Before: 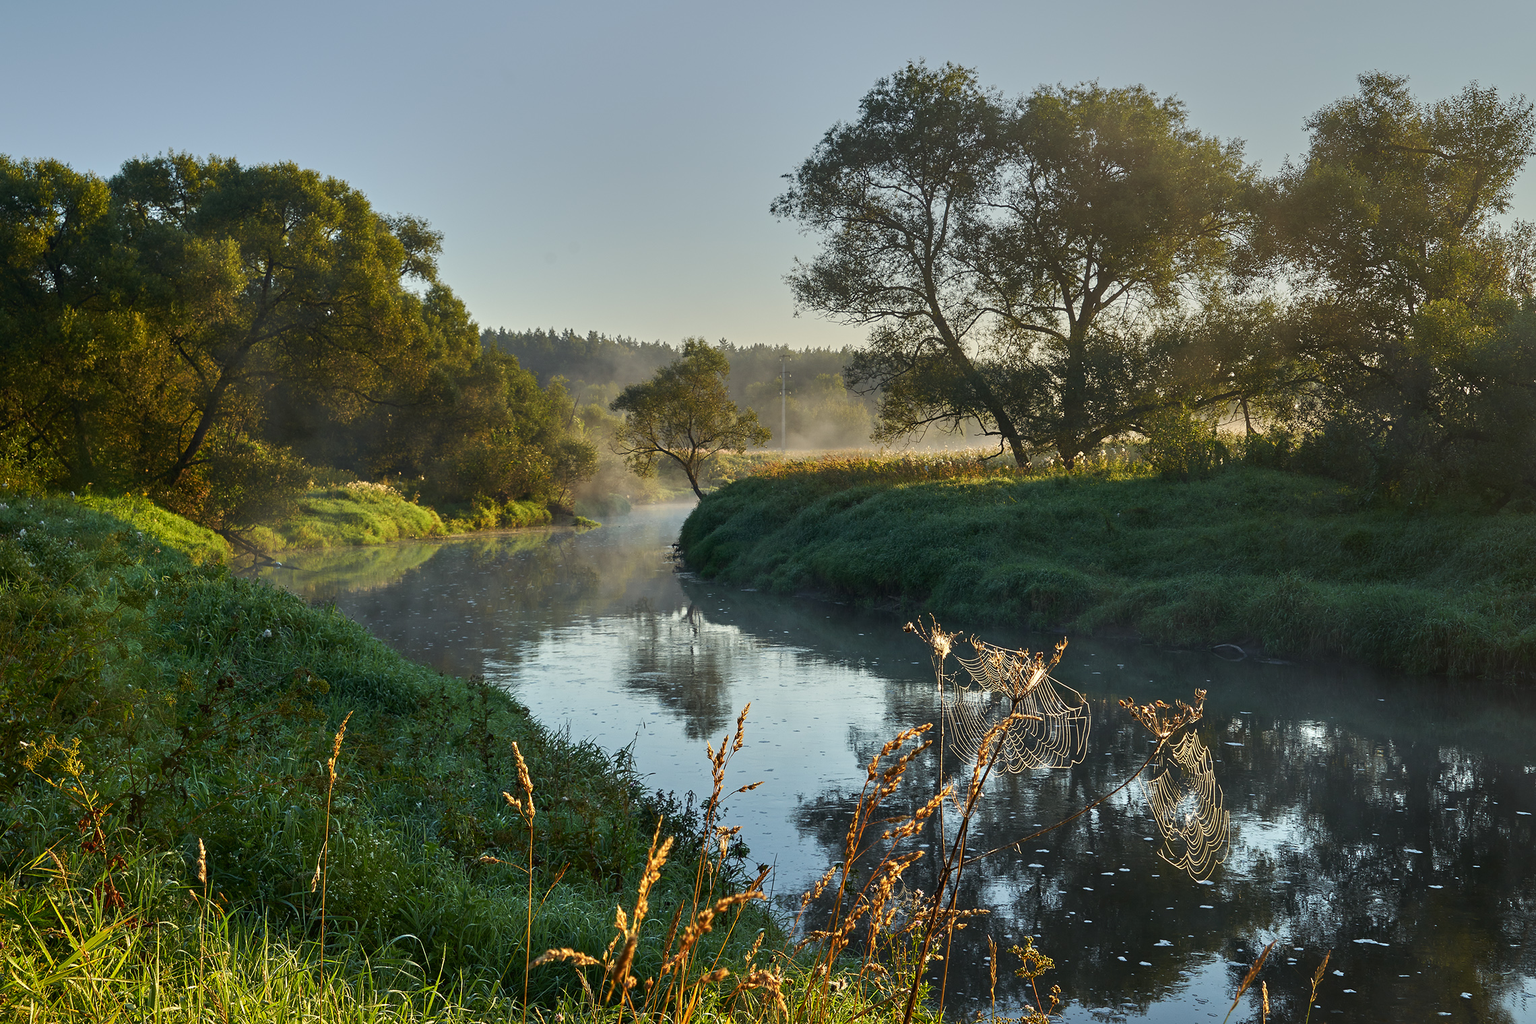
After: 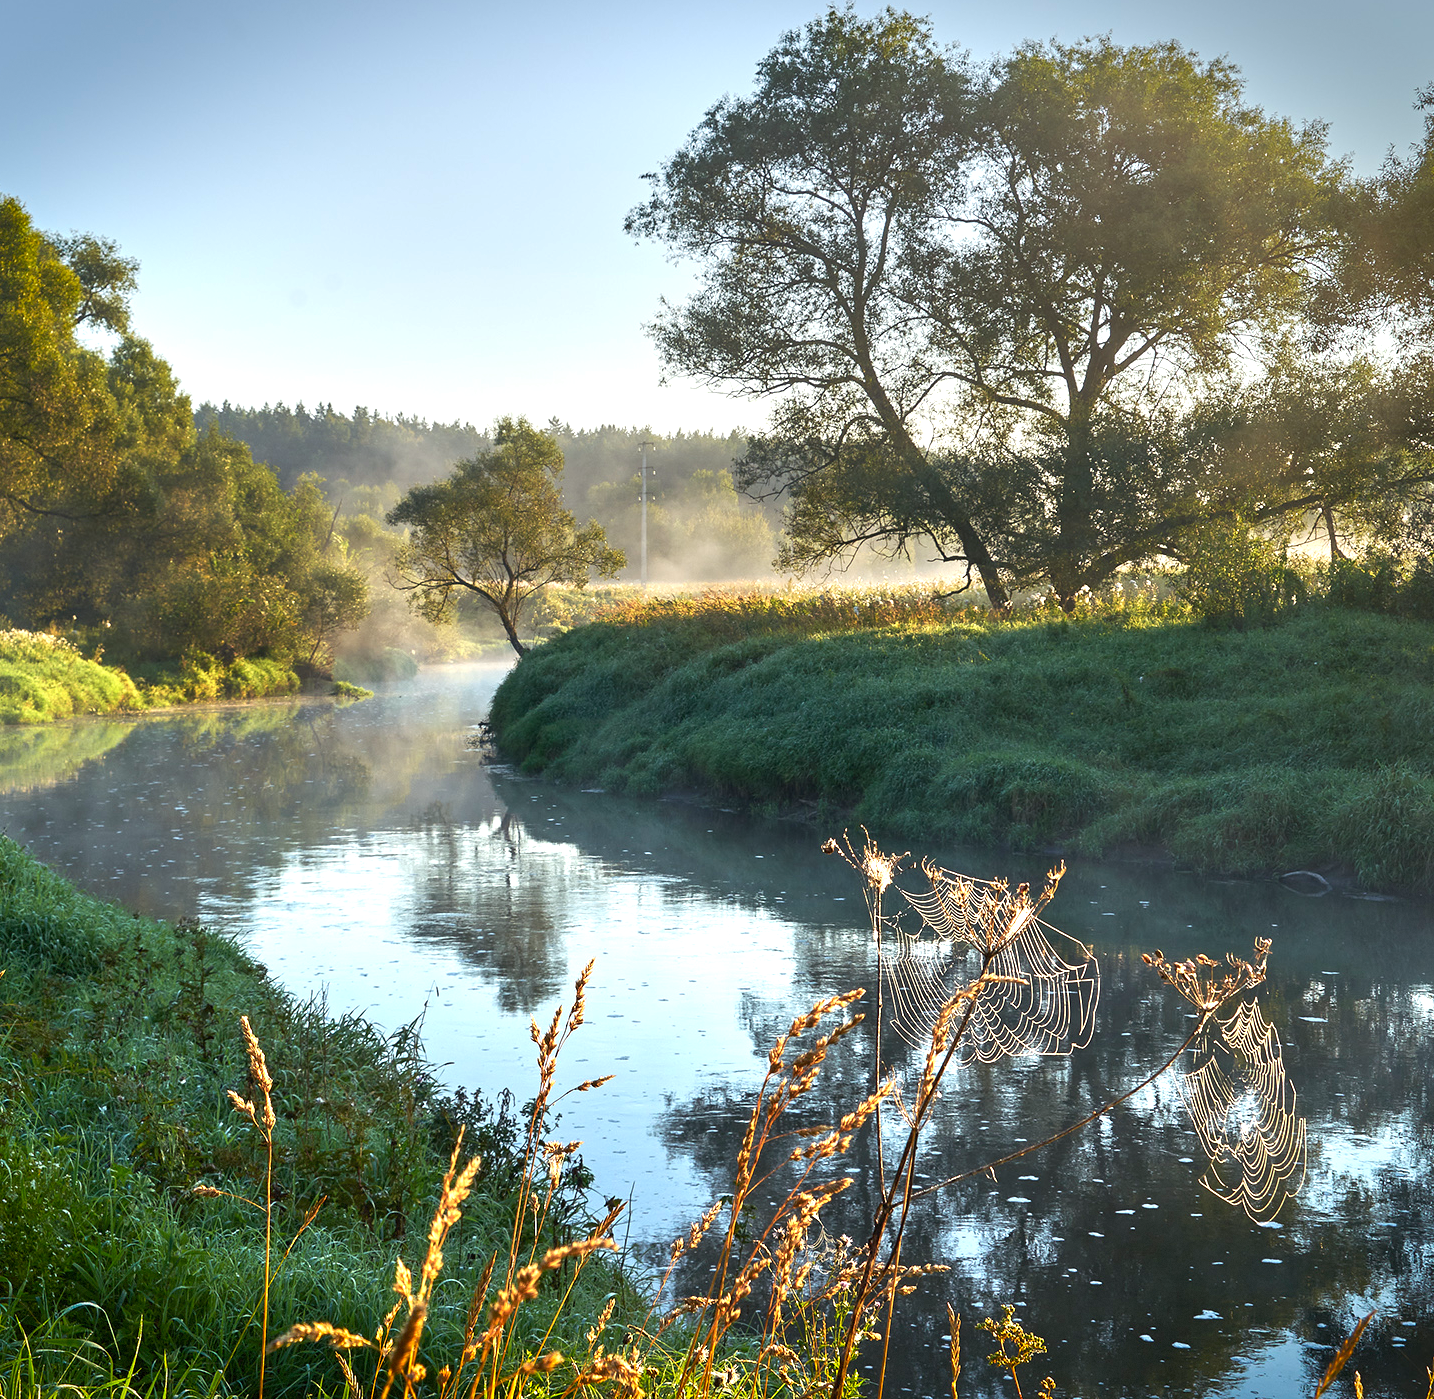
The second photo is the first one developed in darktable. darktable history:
crop and rotate: left 22.785%, top 5.635%, right 14.286%, bottom 2.312%
exposure: exposure 0.724 EV, compensate exposure bias true, compensate highlight preservation false
vignetting: fall-off start 97.14%, saturation 0.381, width/height ratio 1.183, dithering 8-bit output
color correction: highlights a* -0.1, highlights b* -5.27, shadows a* -0.132, shadows b* -0.127
